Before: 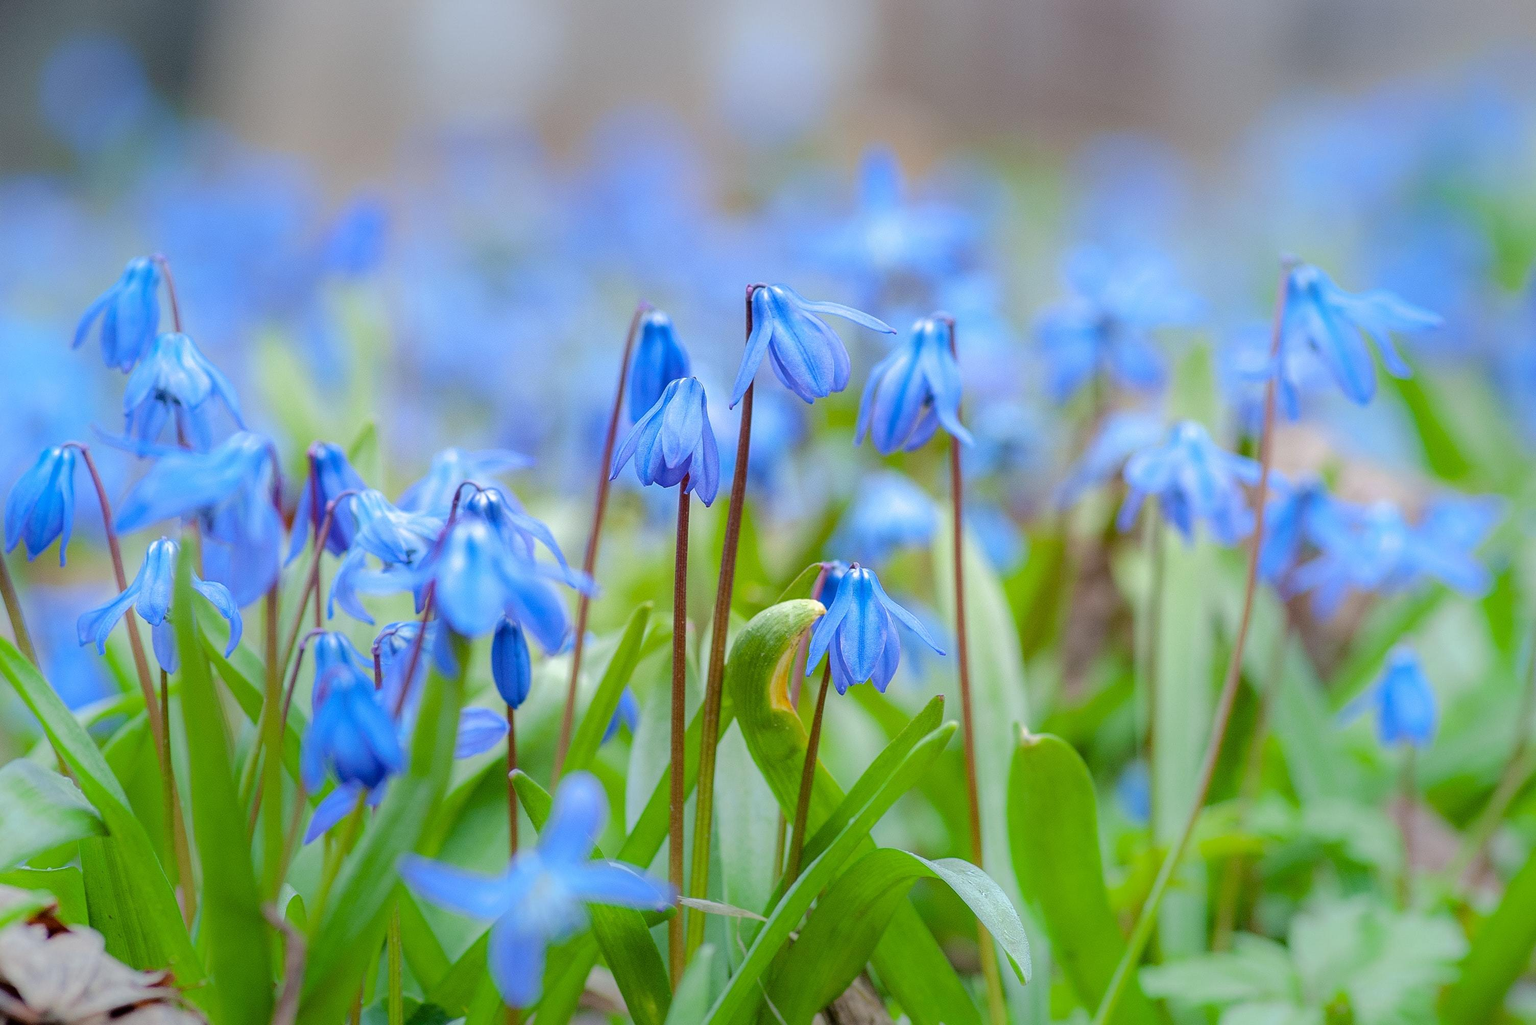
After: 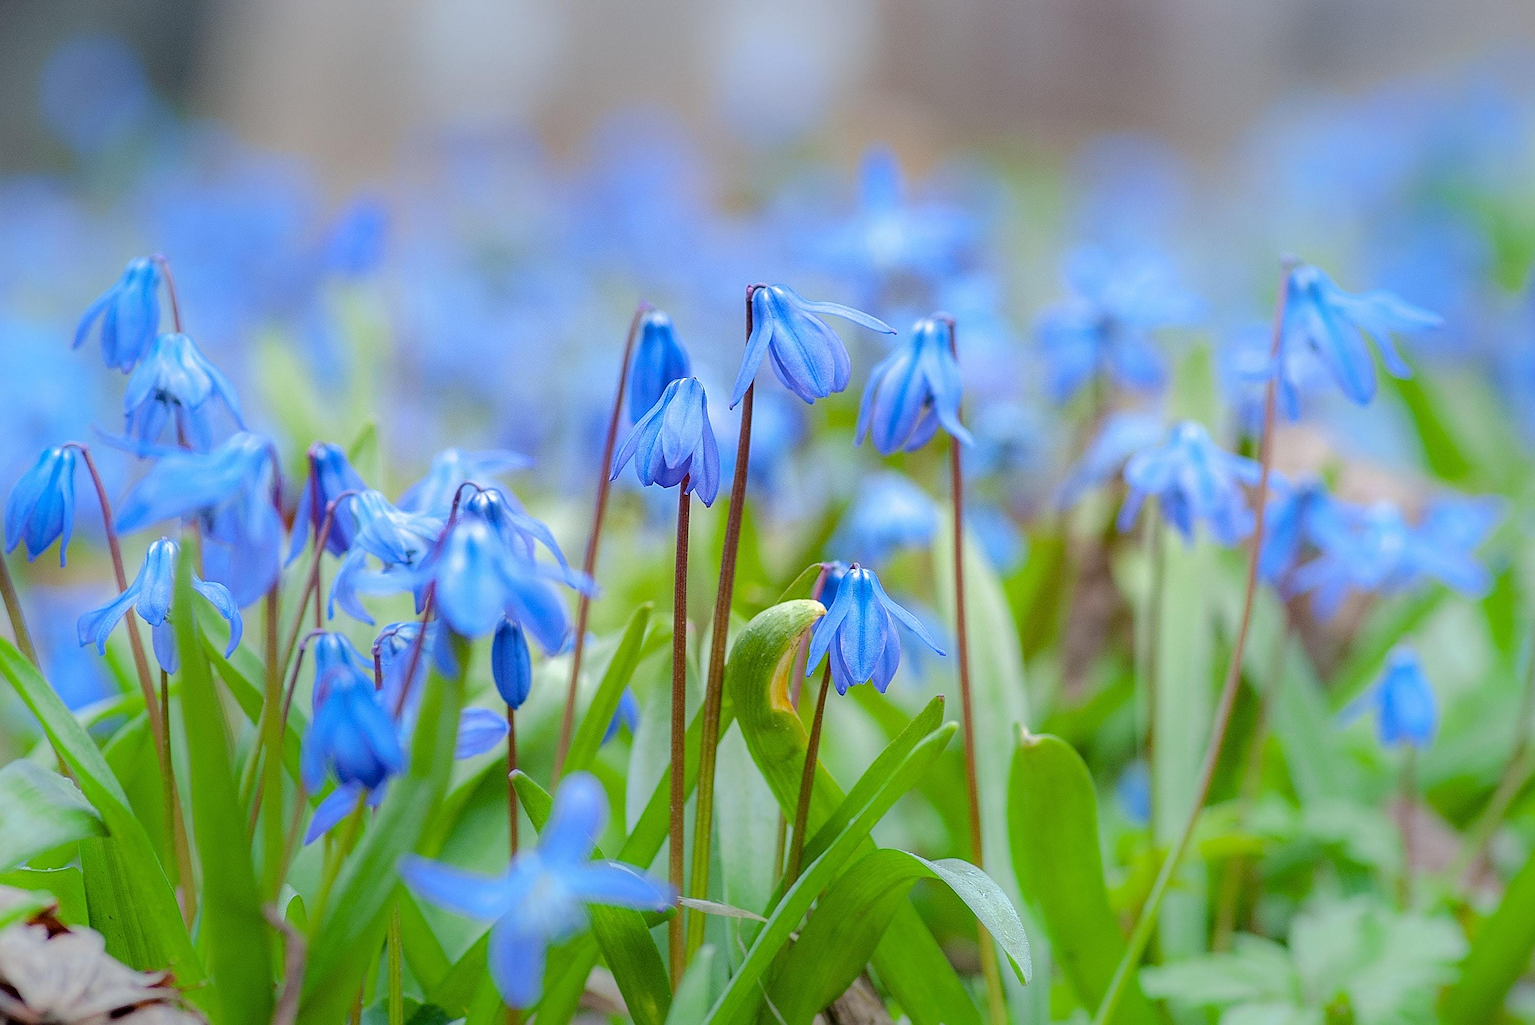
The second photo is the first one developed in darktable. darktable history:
sharpen: on, module defaults
rotate and perspective: crop left 0, crop top 0
